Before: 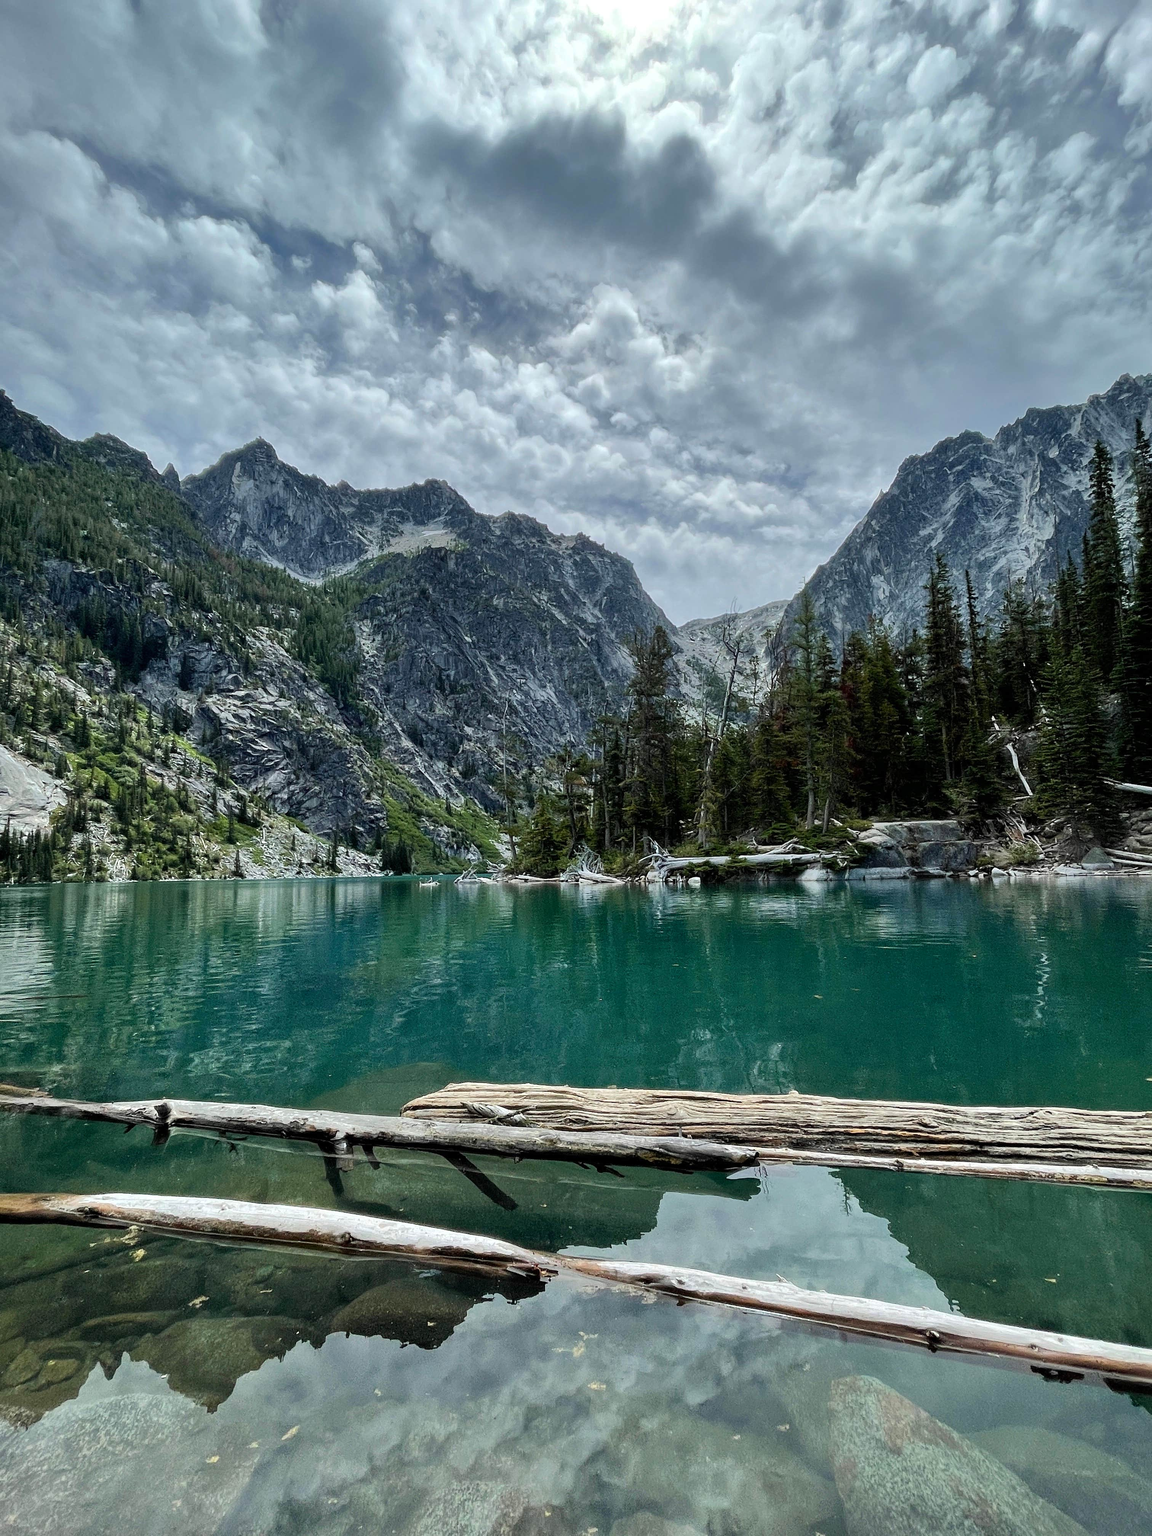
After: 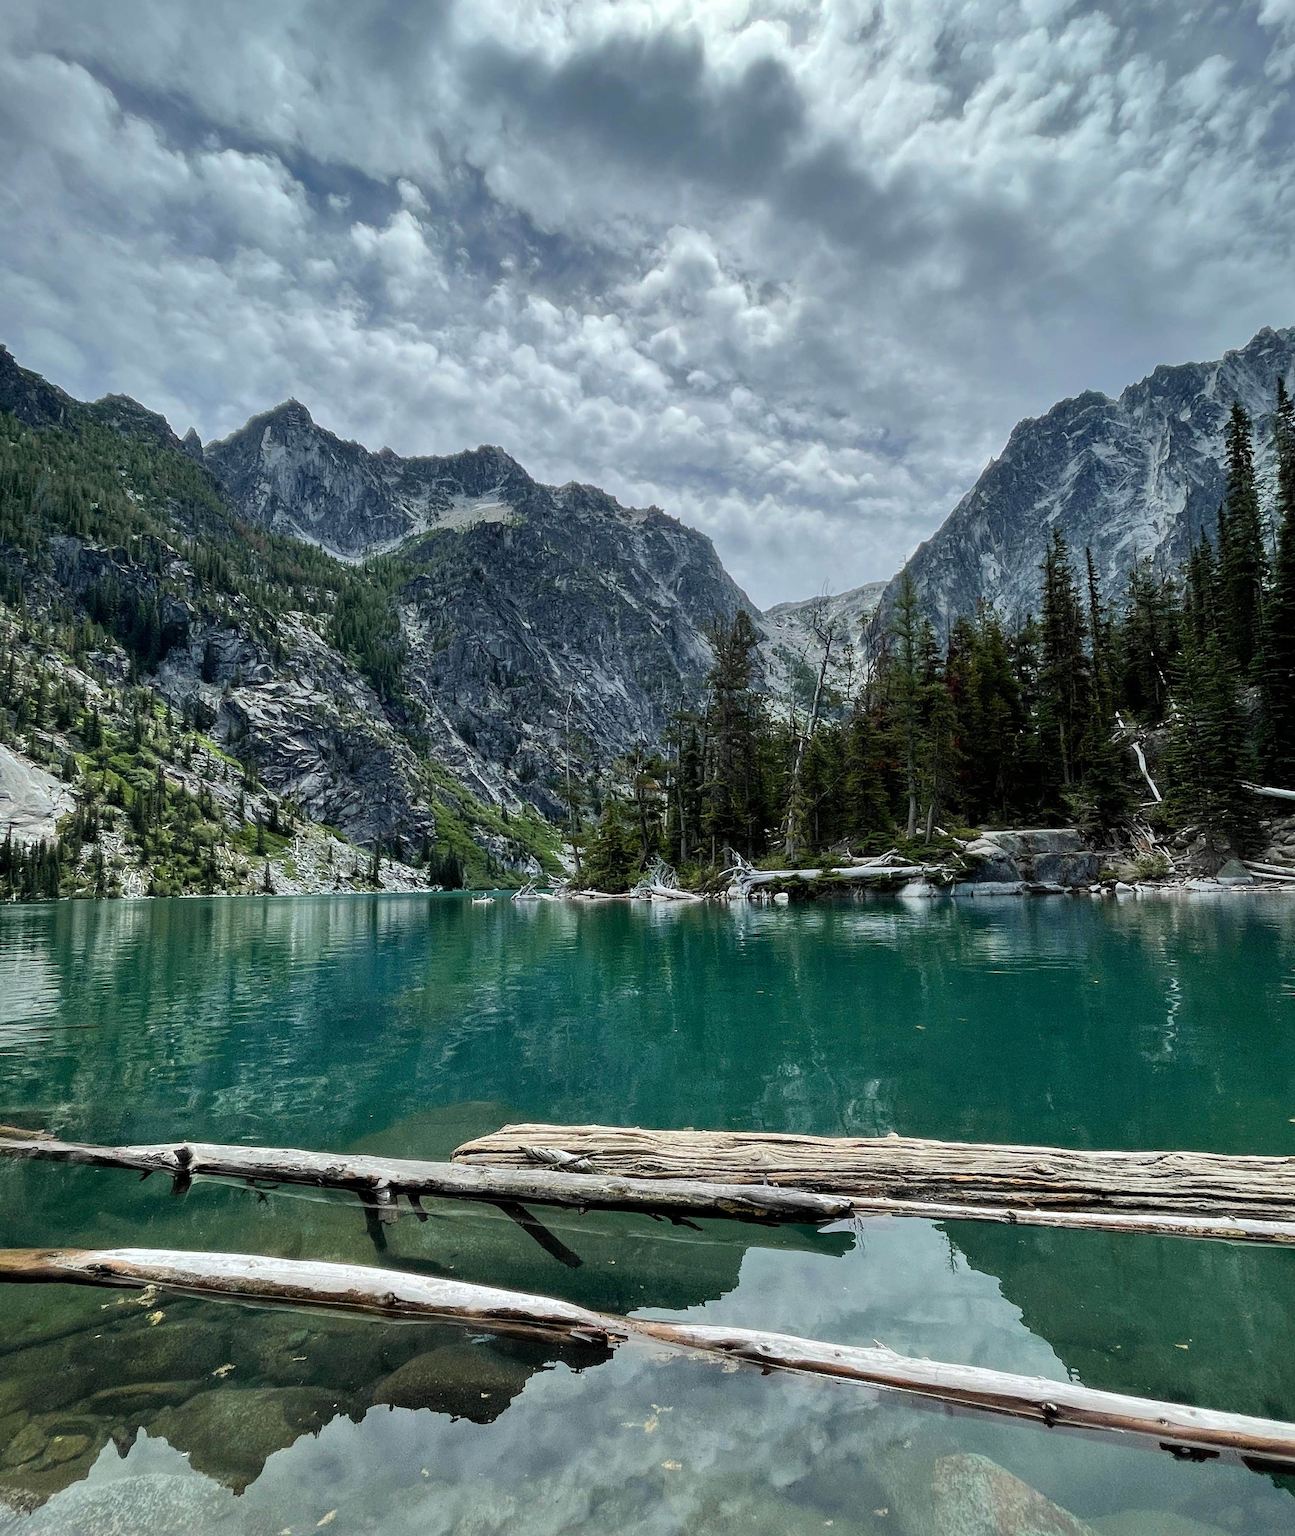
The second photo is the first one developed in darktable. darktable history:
crop and rotate: top 5.454%, bottom 5.61%
